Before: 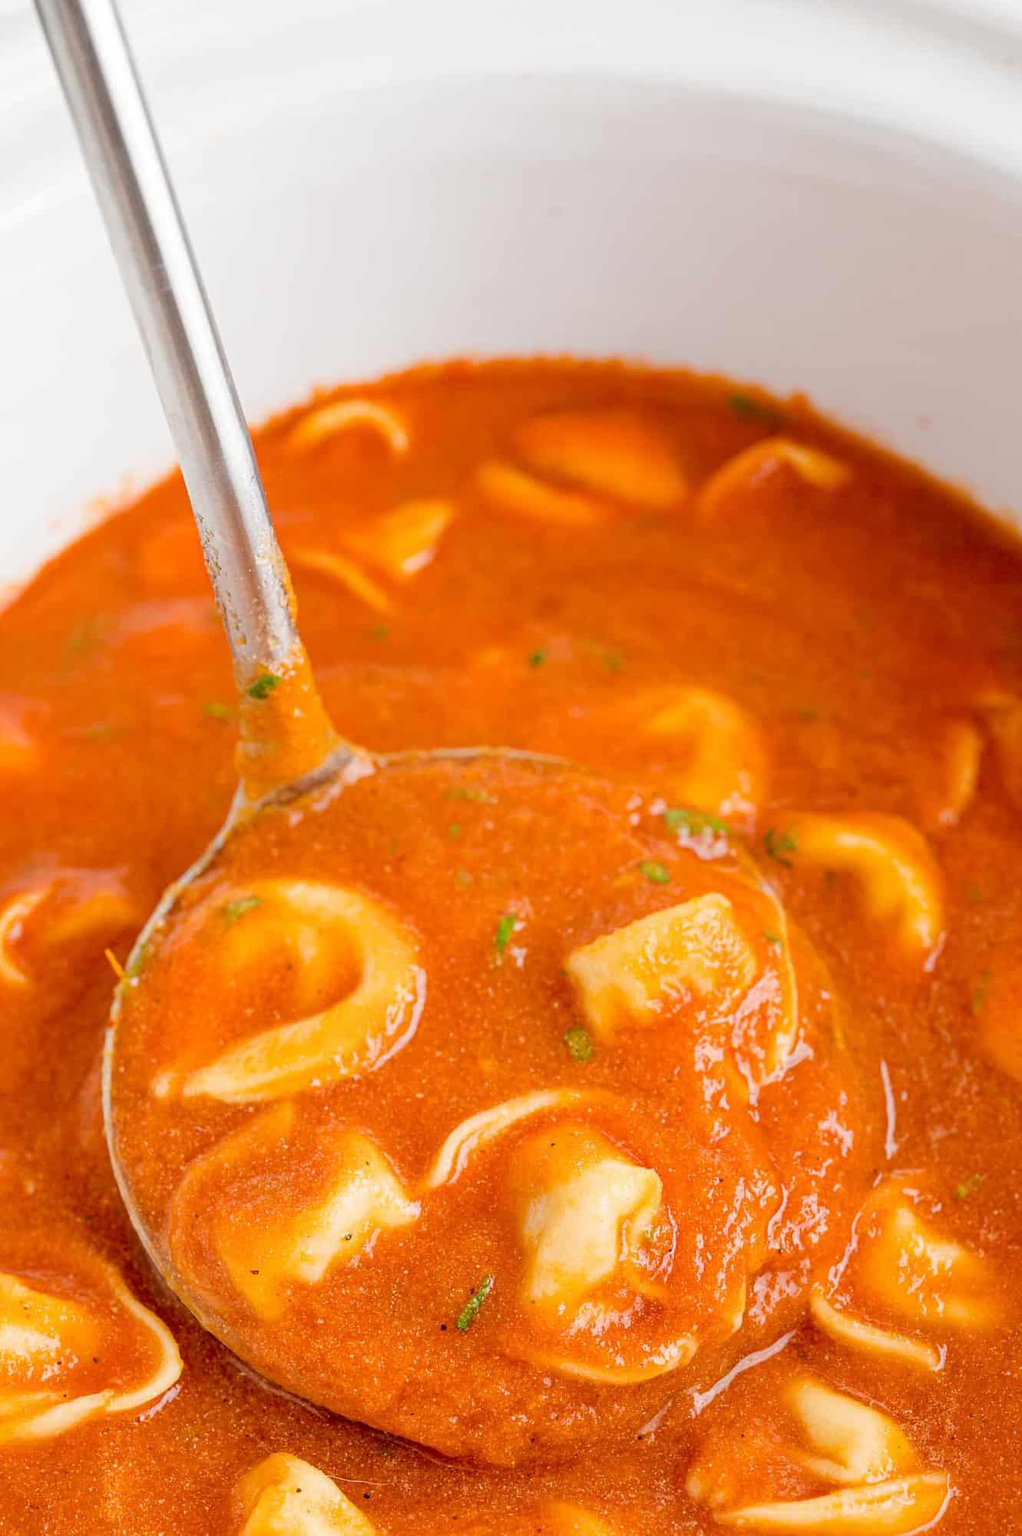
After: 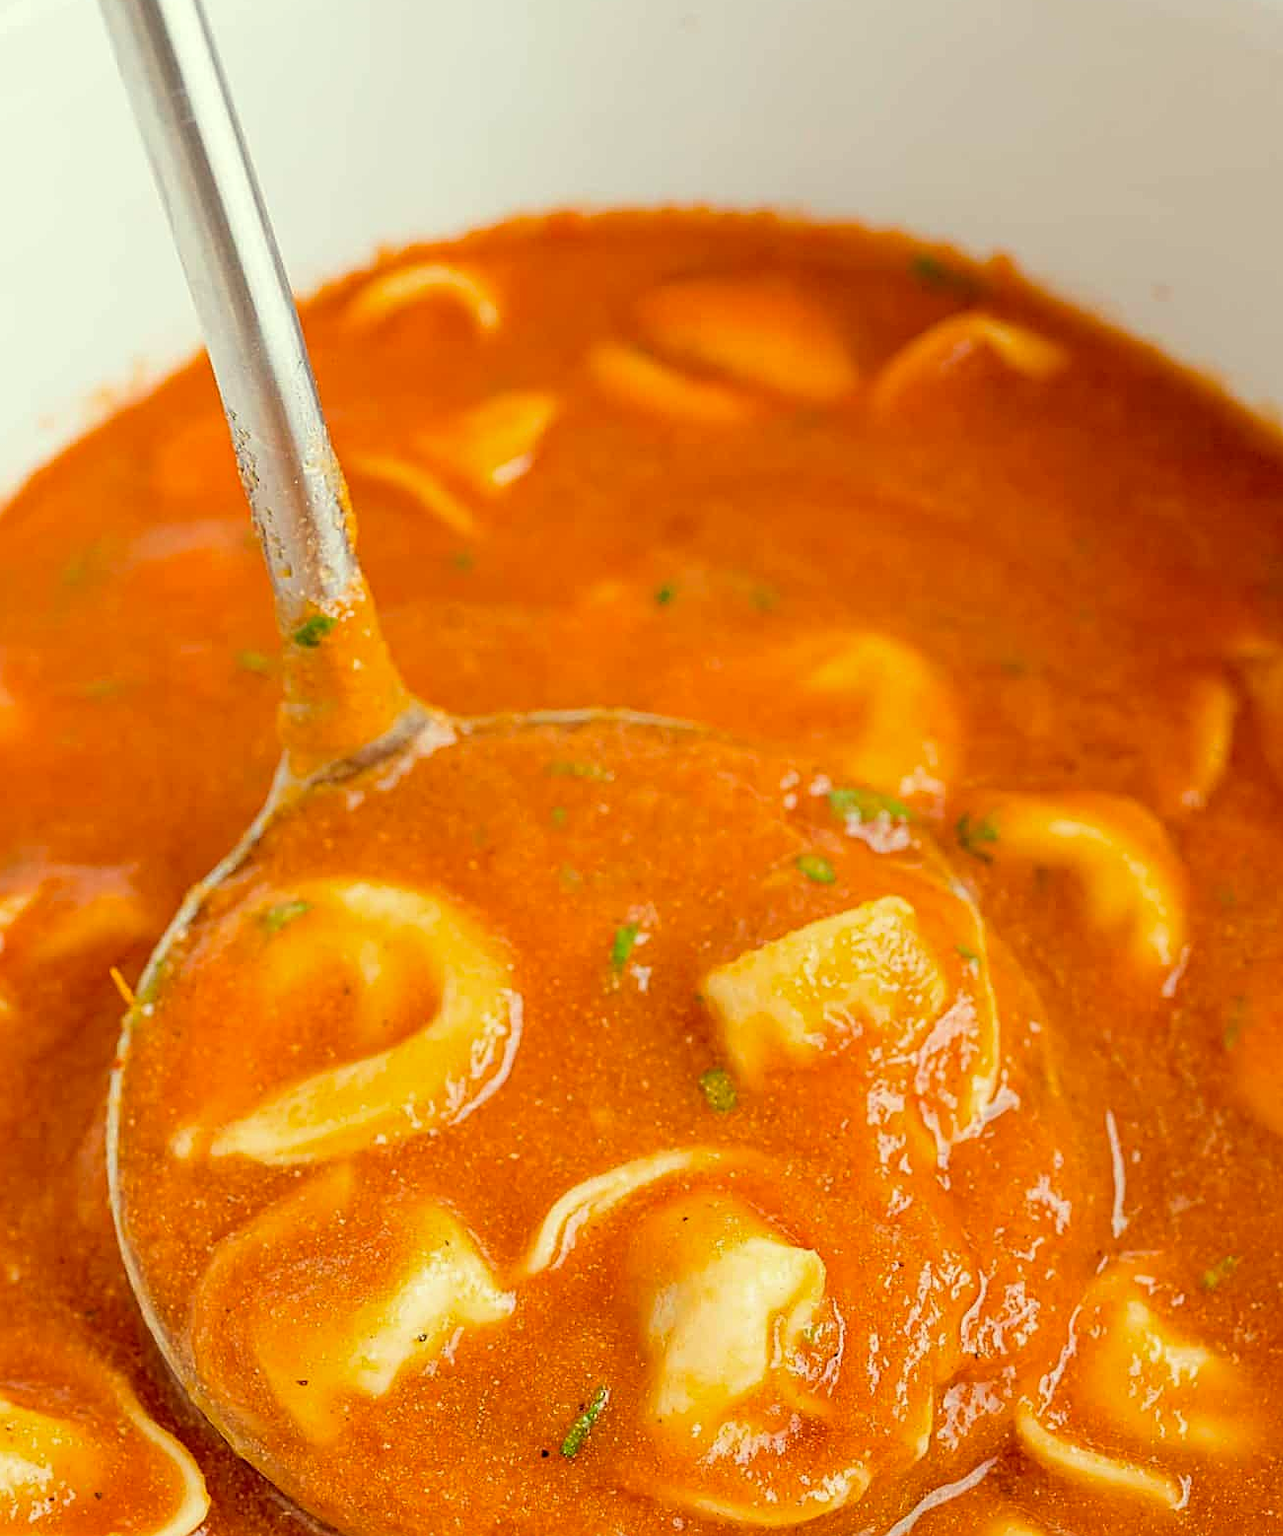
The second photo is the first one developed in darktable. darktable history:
sharpen: on, module defaults
crop and rotate: left 1.946%, top 12.725%, right 0.196%, bottom 9.375%
color correction: highlights a* -5.89, highlights b* 11.17
